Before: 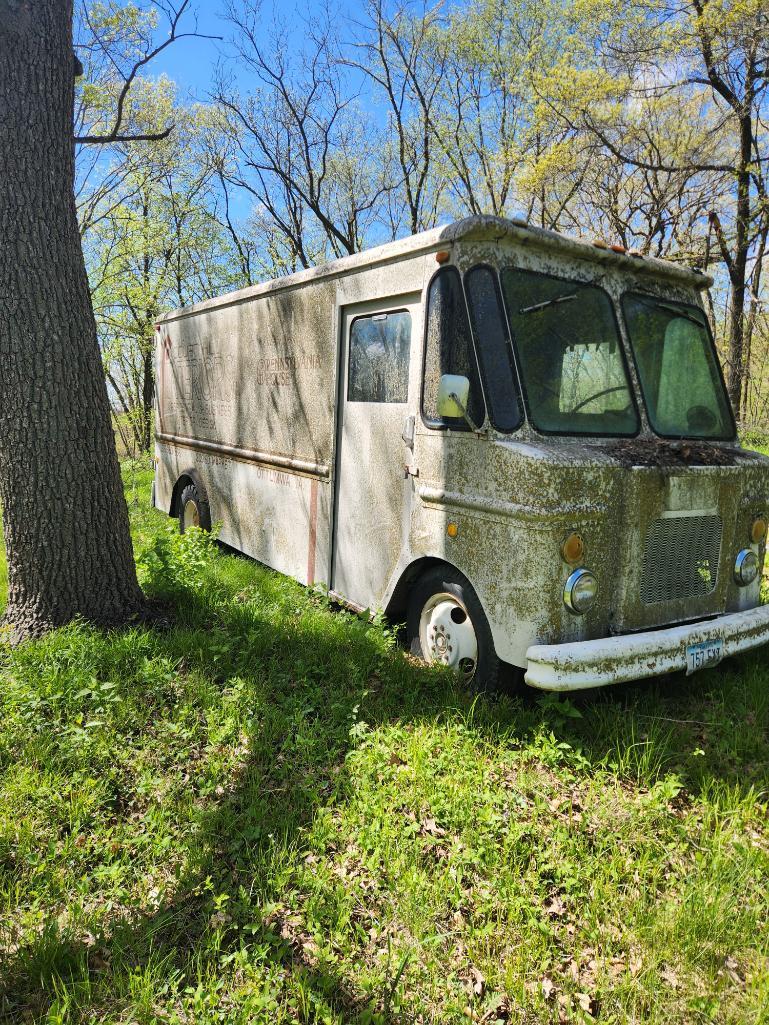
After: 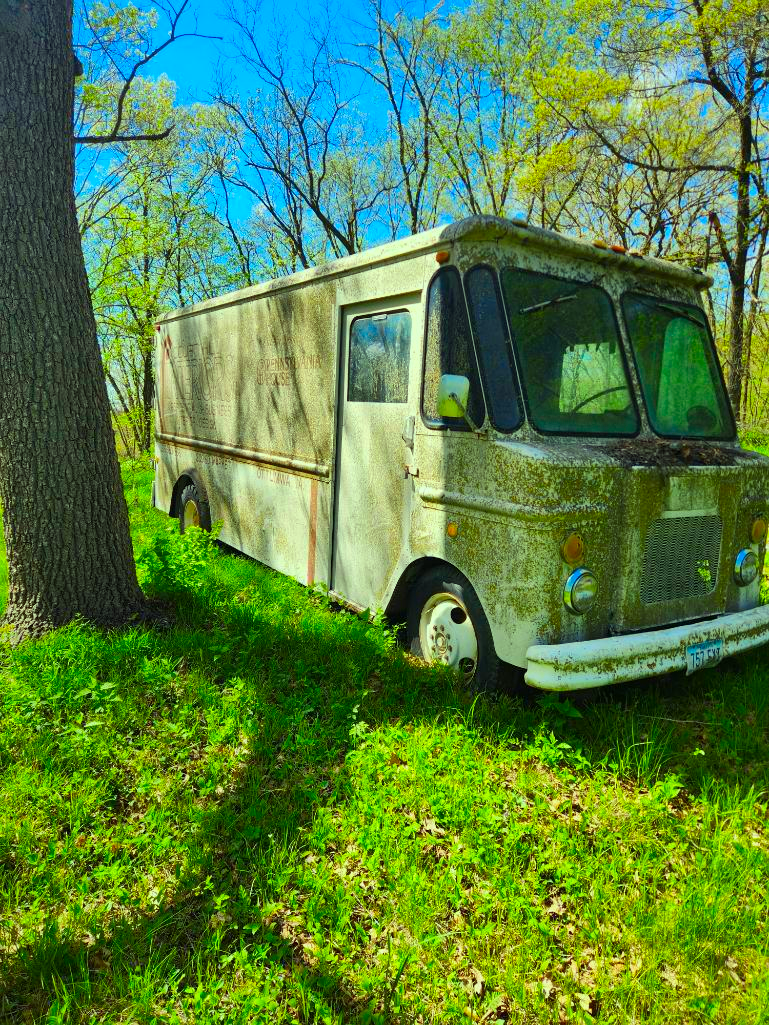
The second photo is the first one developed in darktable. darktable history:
color correction: highlights a* -10.85, highlights b* 9.9, saturation 1.72
